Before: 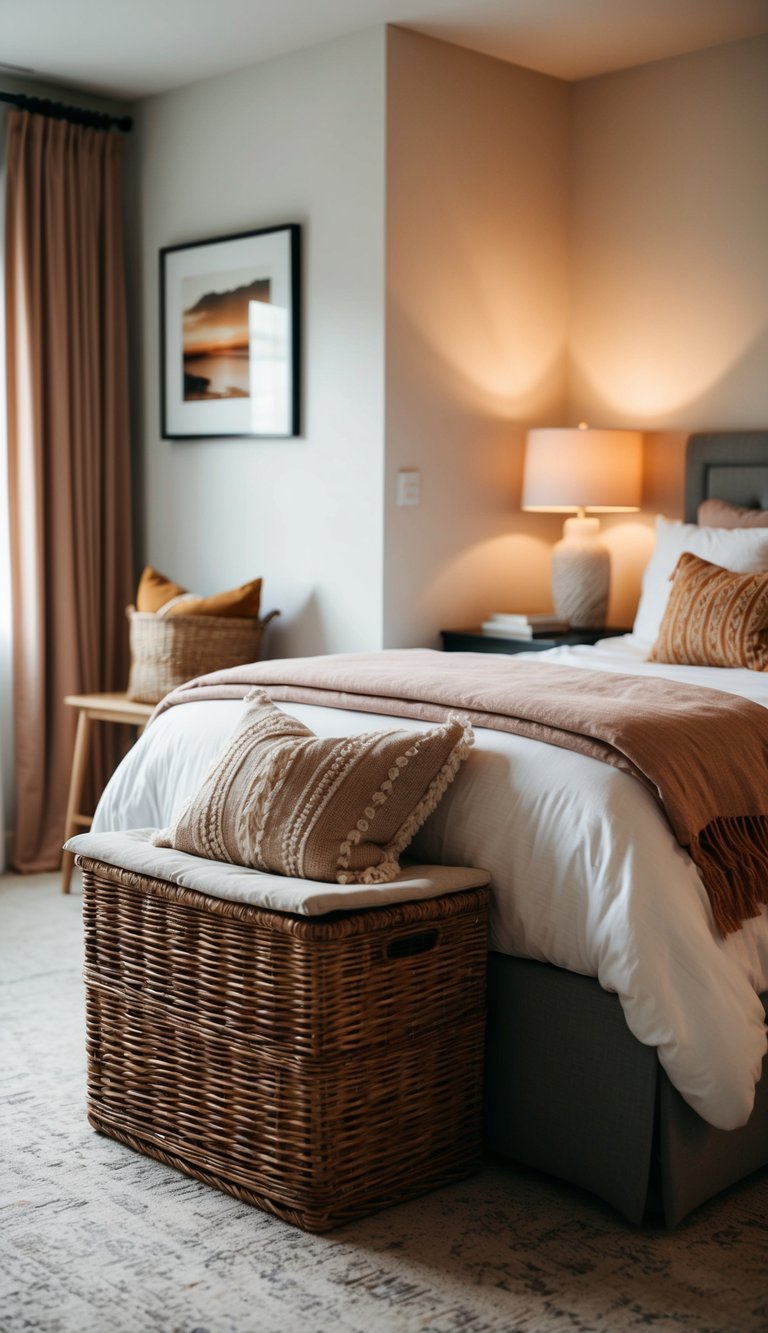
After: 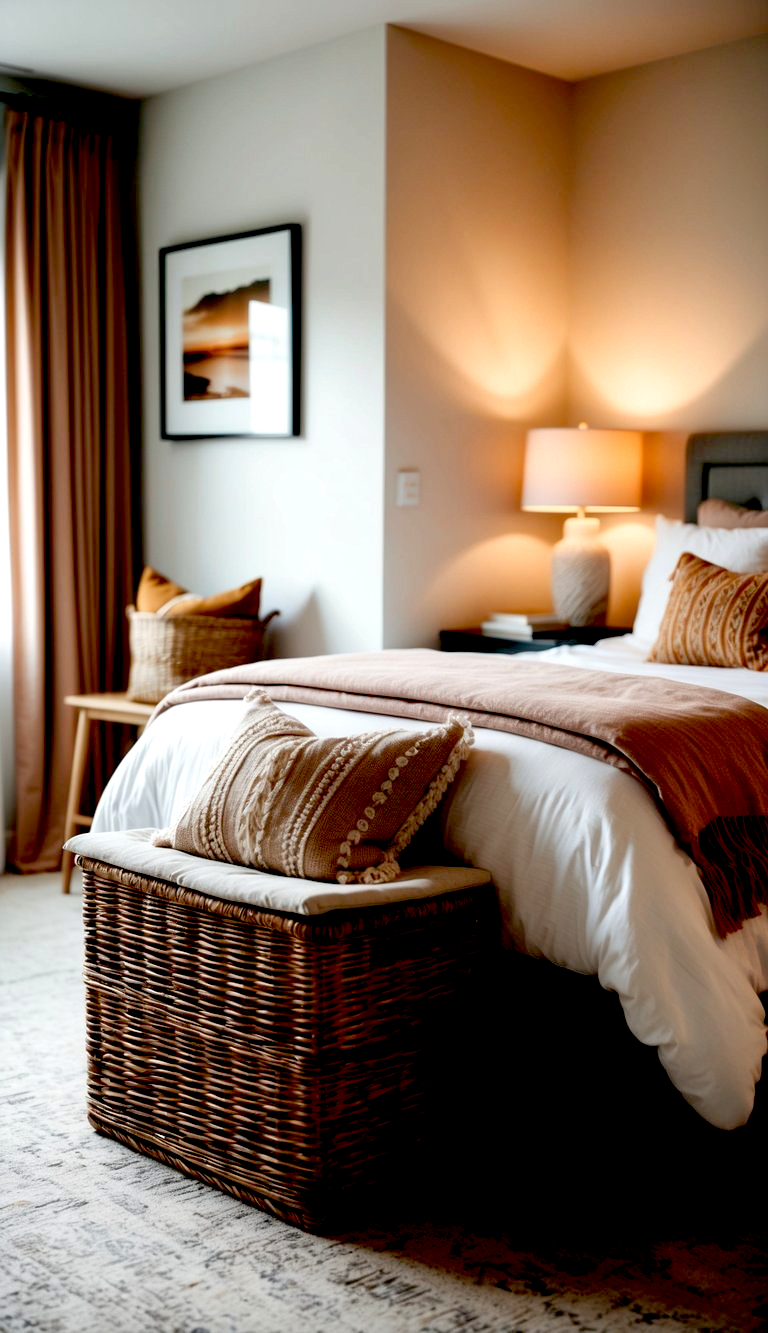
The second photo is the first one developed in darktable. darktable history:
exposure: black level correction 0.031, exposure 0.314 EV, compensate highlight preservation false
